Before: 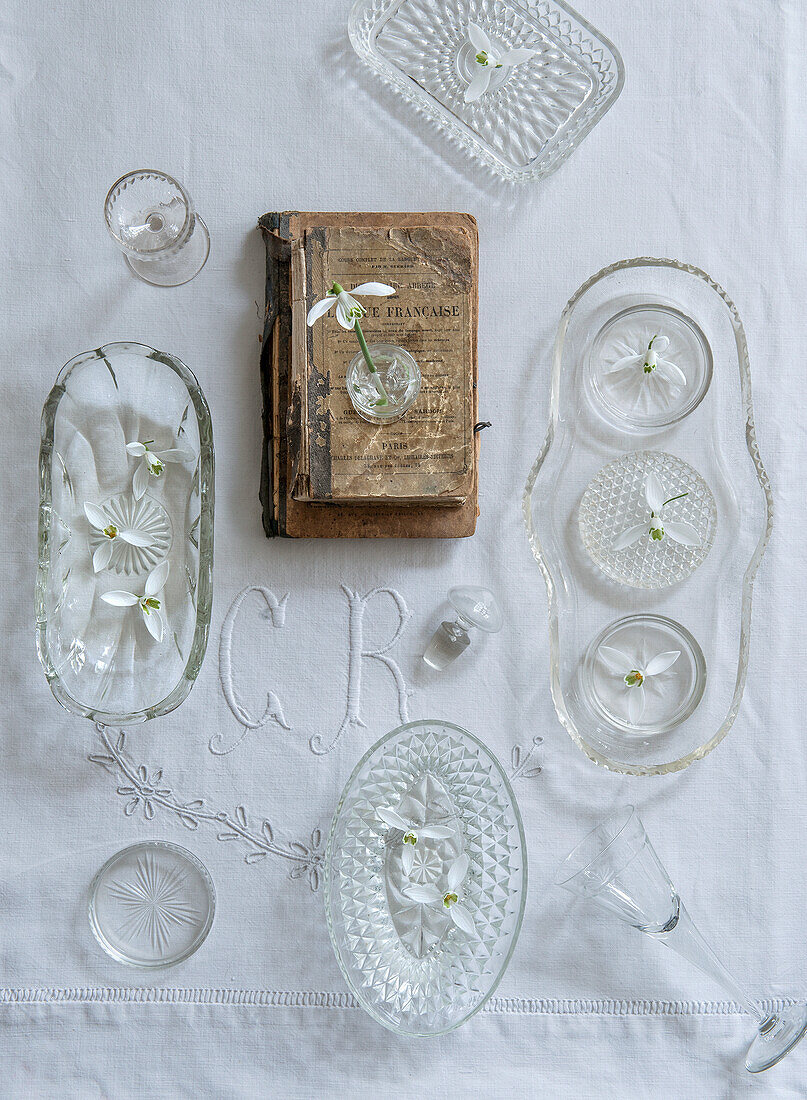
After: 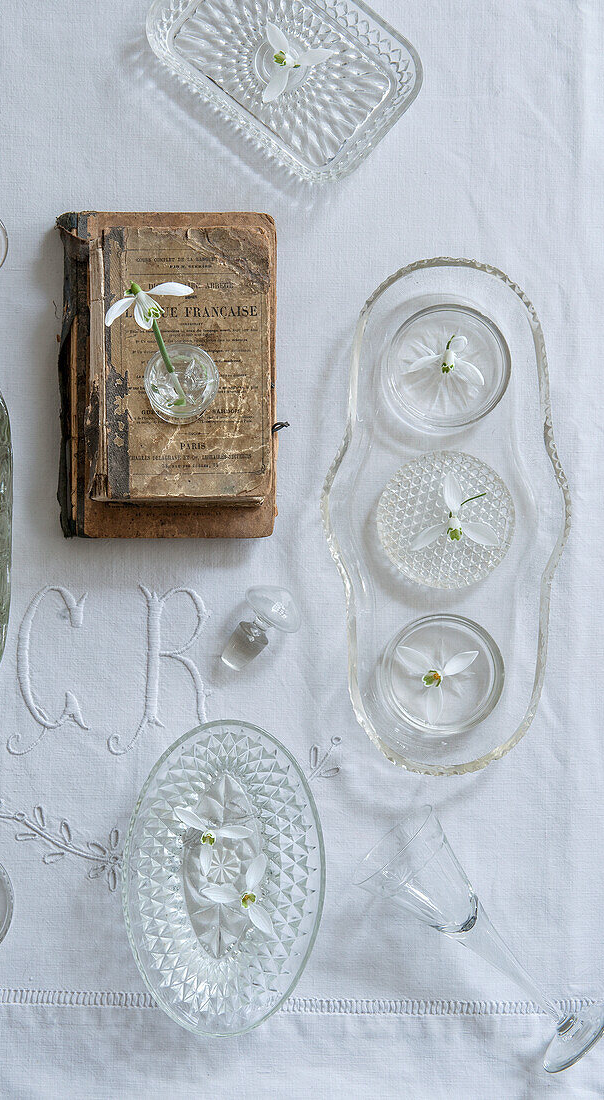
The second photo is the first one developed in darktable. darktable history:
crop and rotate: left 25.097%
